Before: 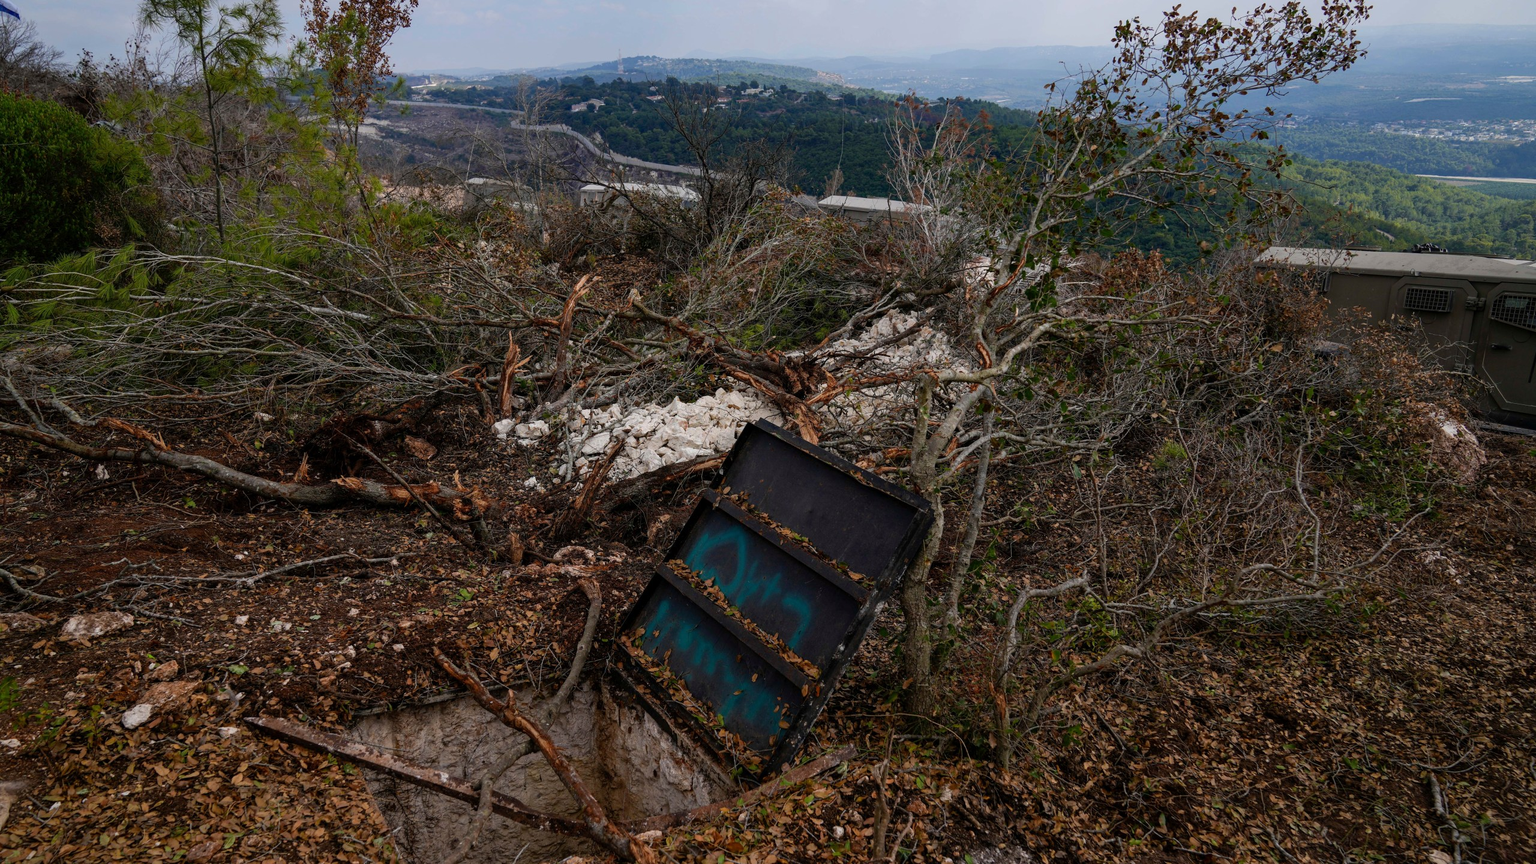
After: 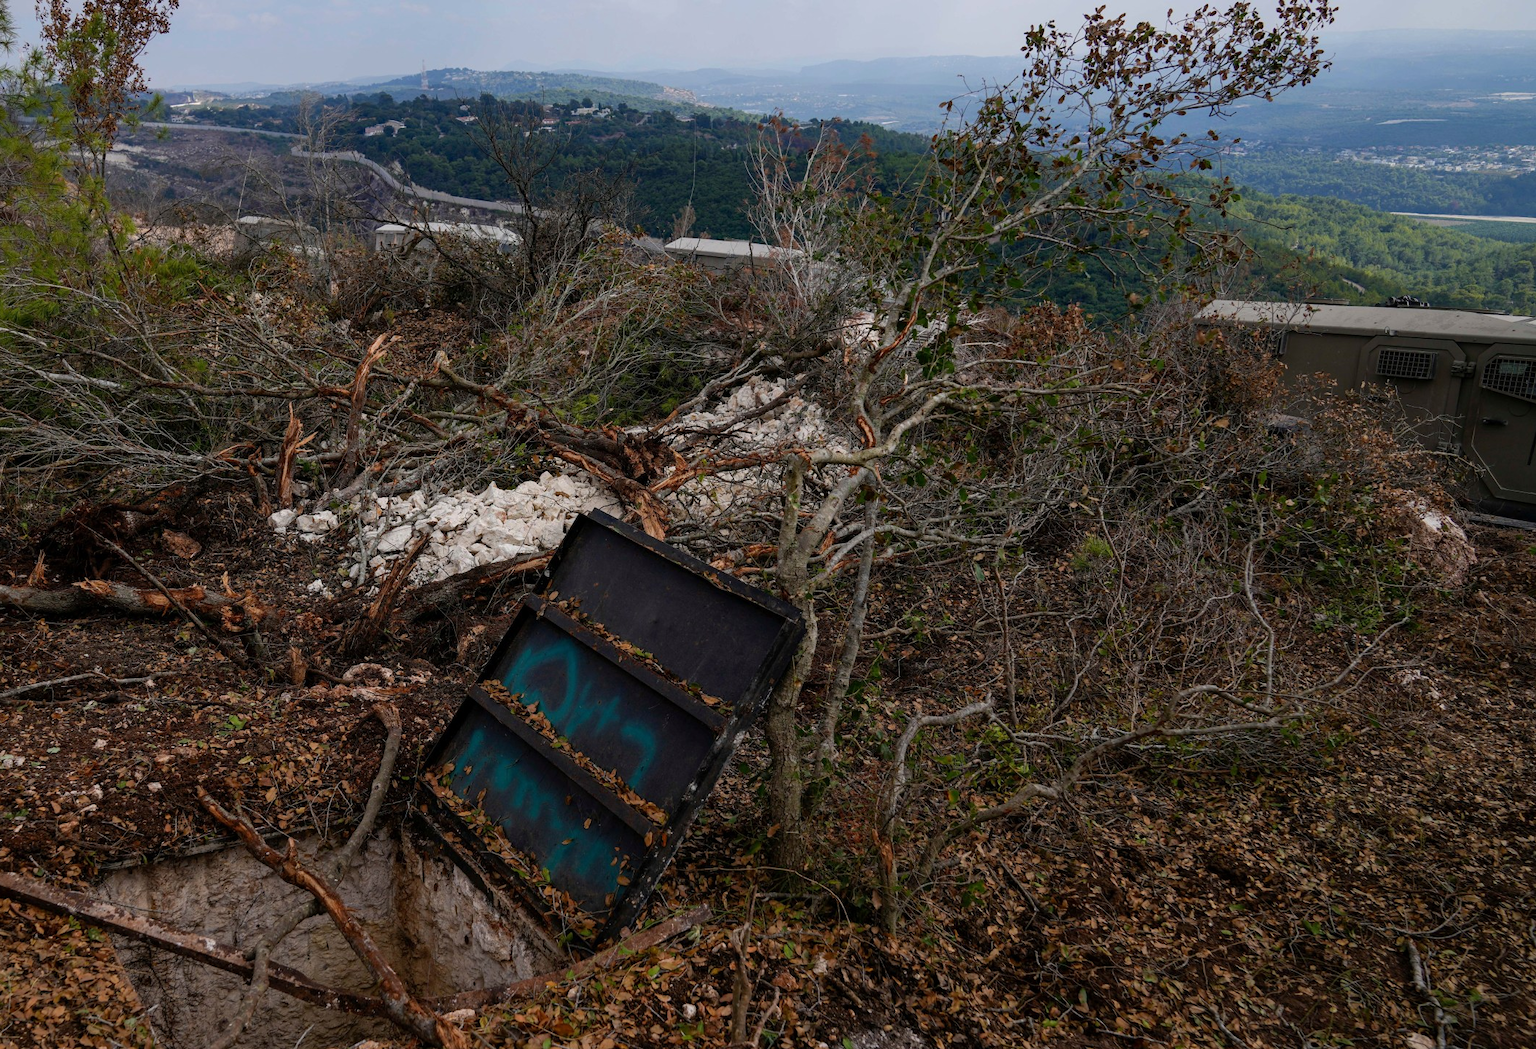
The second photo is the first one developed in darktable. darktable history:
crop: left 17.659%, bottom 0.04%
